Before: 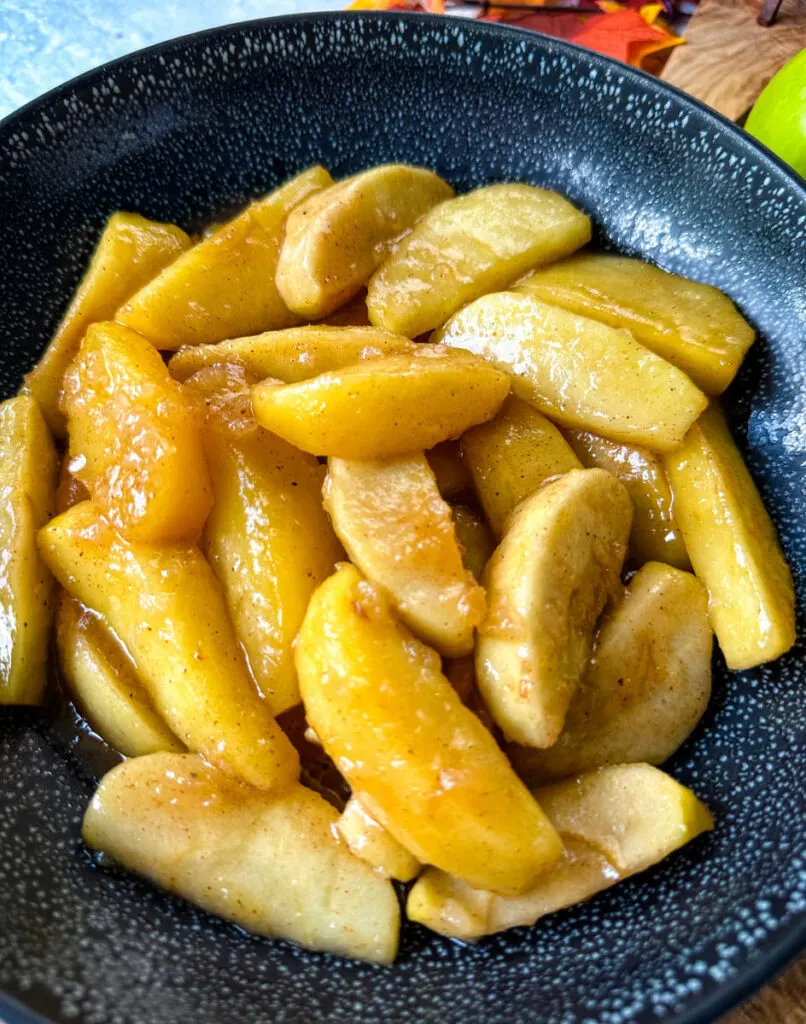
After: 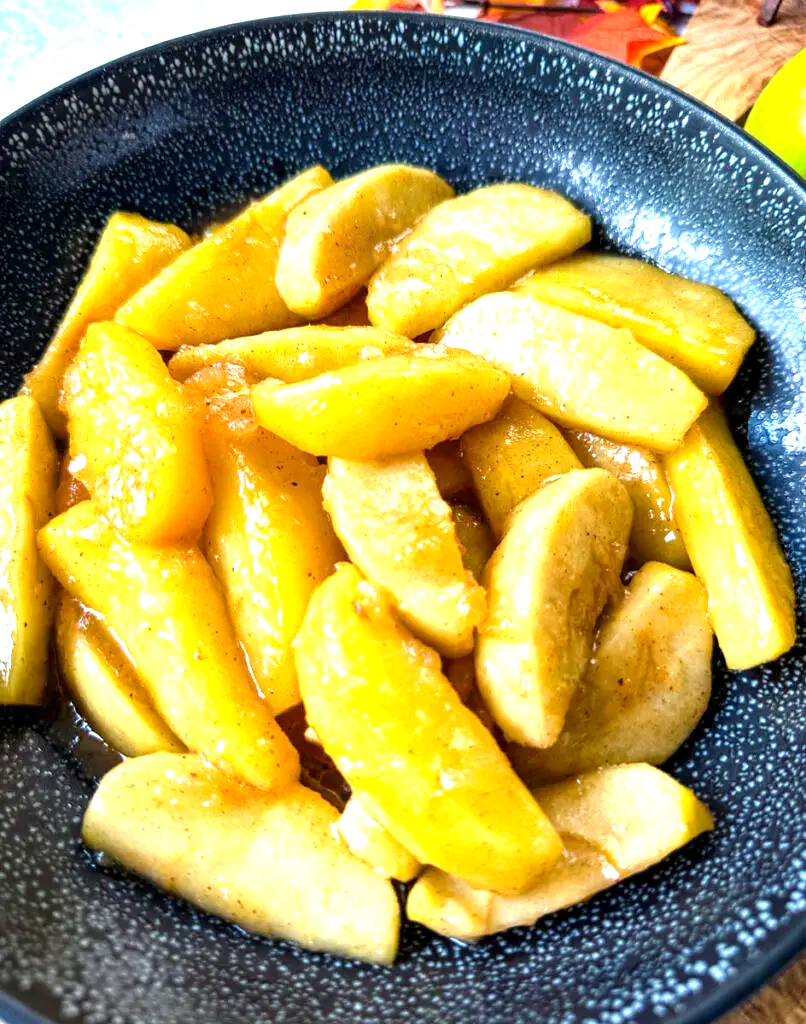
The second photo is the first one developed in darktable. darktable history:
exposure: black level correction 0.001, exposure 1.131 EV, compensate exposure bias true, compensate highlight preservation false
